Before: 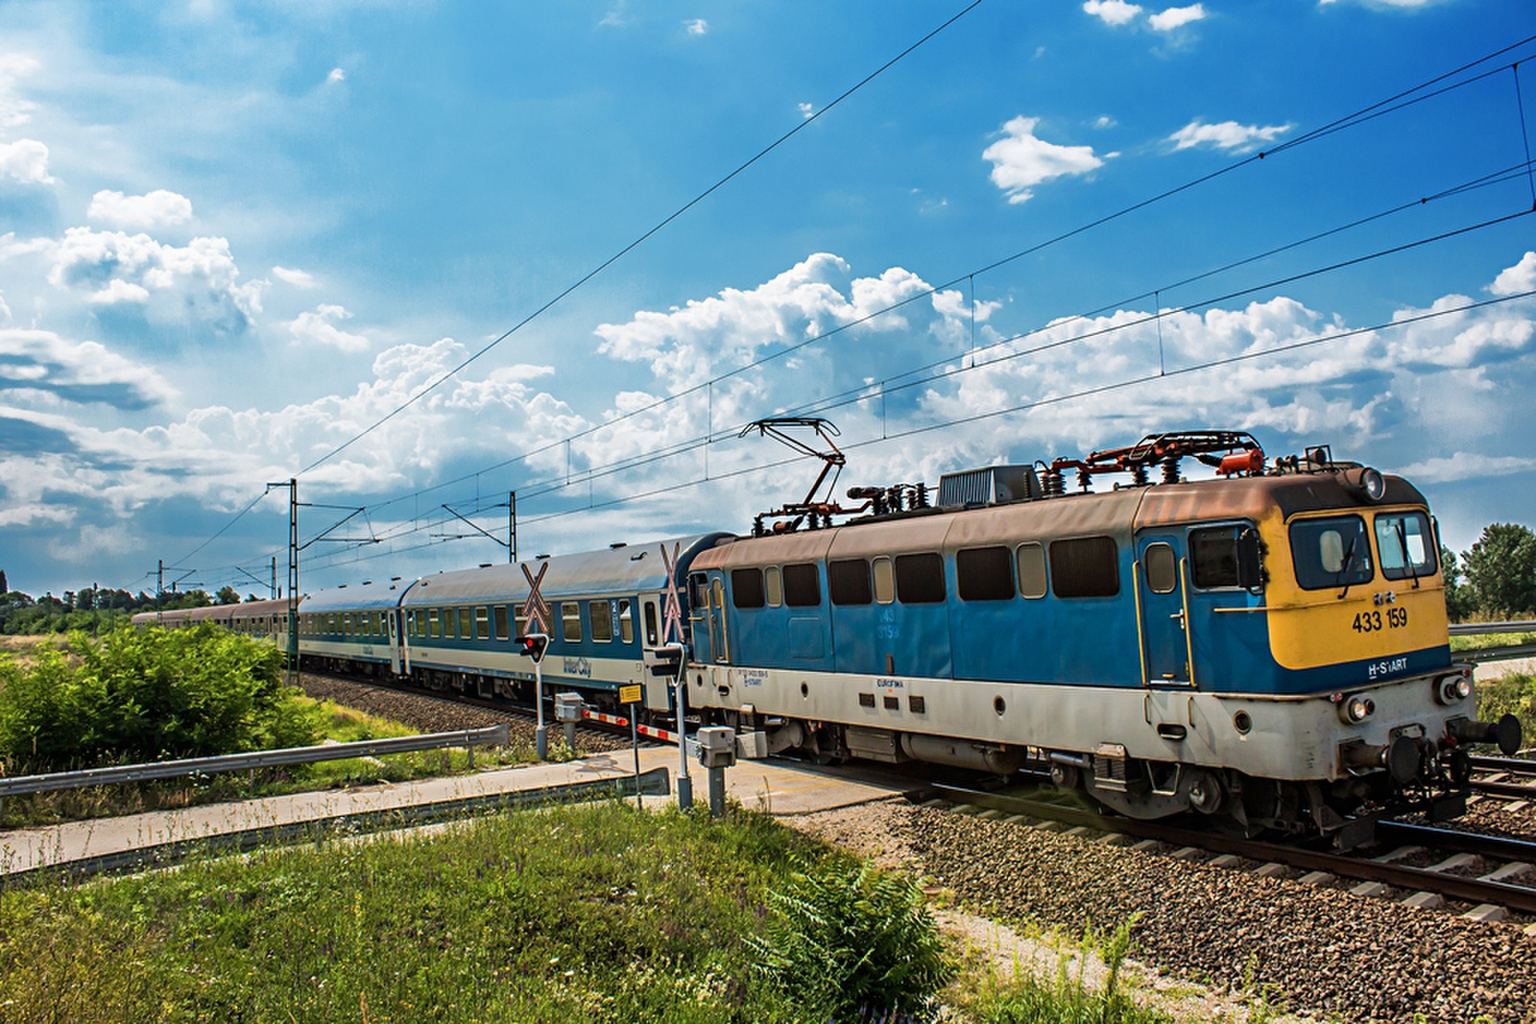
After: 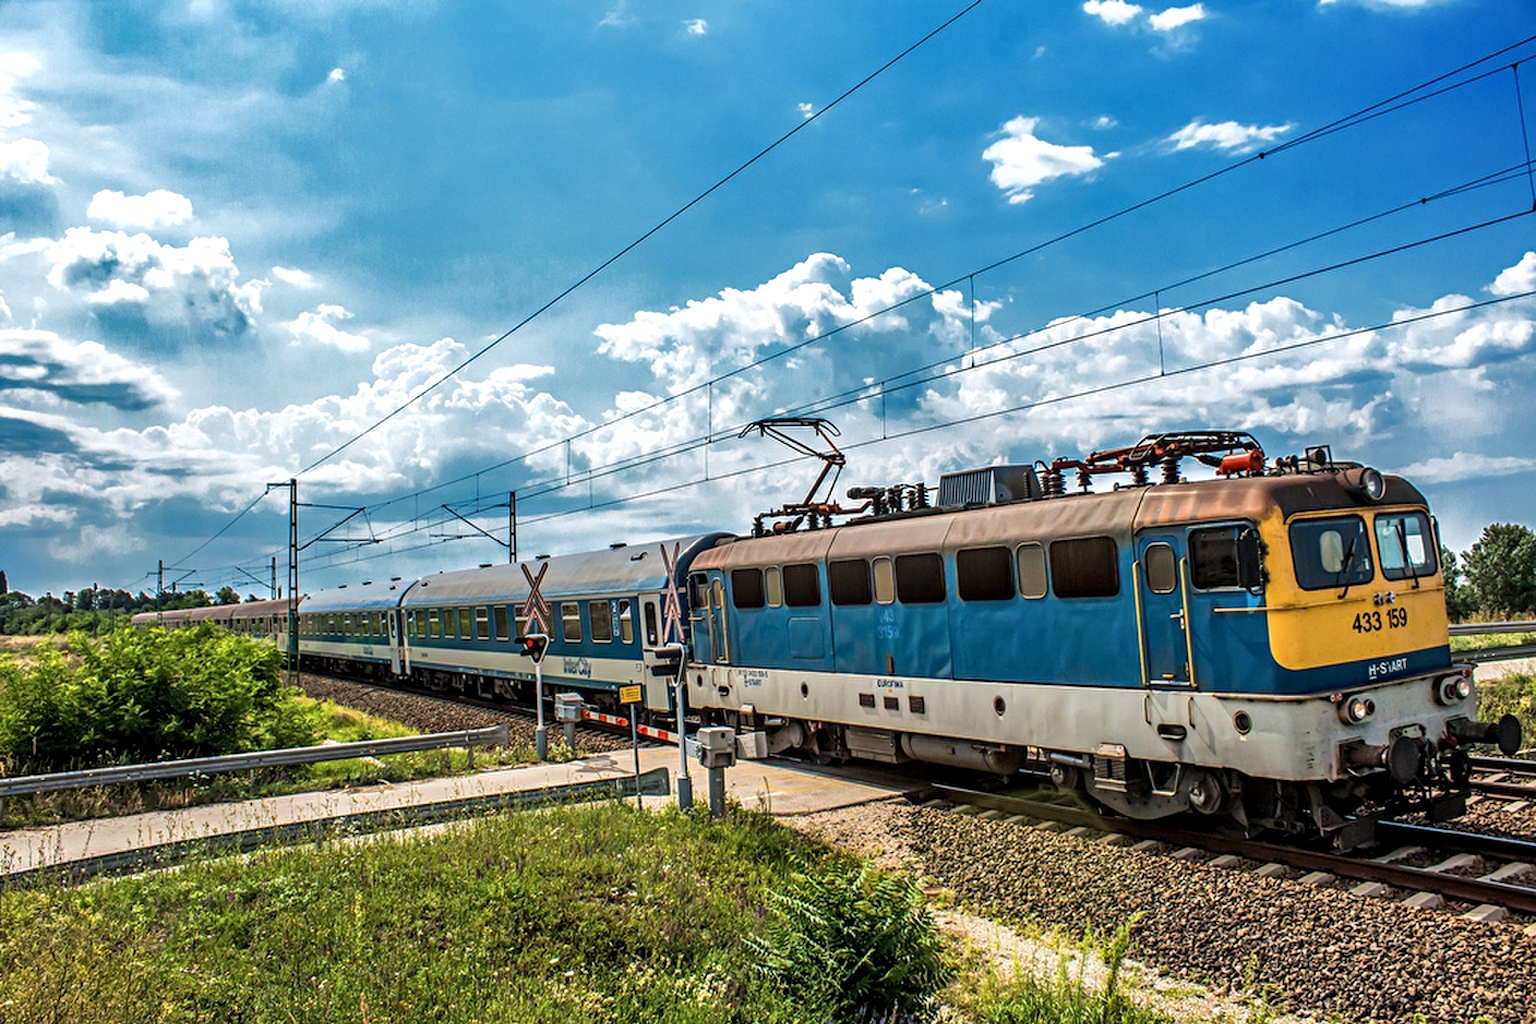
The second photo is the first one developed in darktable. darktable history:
local contrast: detail 130%
exposure: exposure 0.198 EV, compensate highlight preservation false
shadows and highlights: shadows 59.97, soften with gaussian
vignetting: fall-off start 116.56%, fall-off radius 59.1%, brightness -0.582, saturation -0.106
